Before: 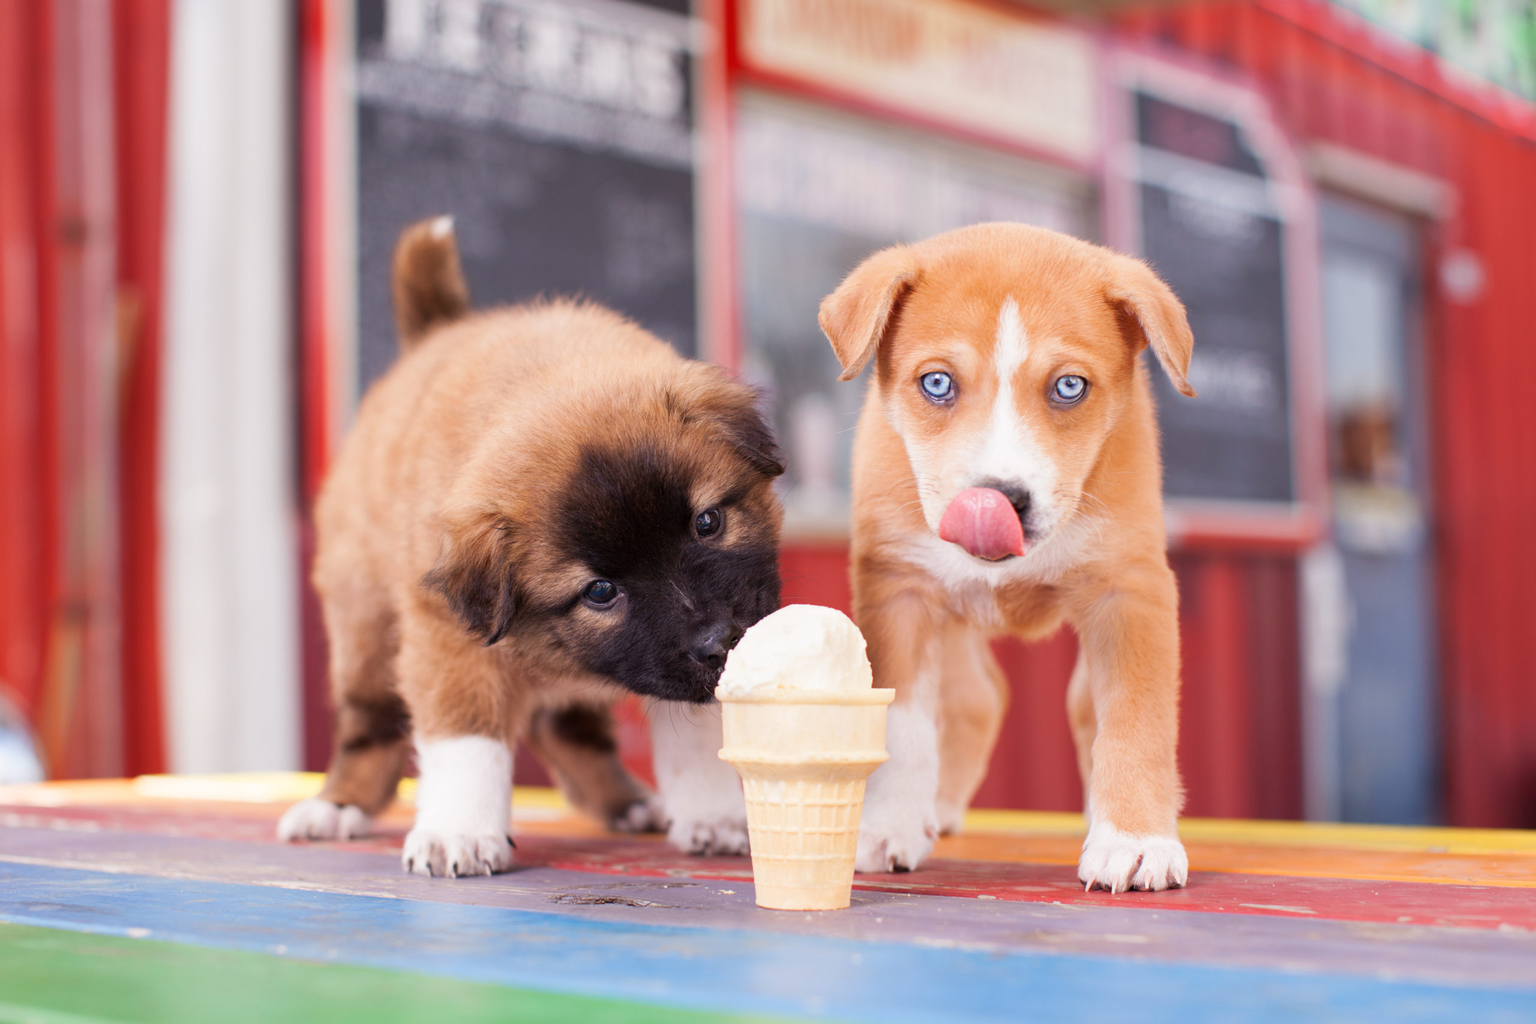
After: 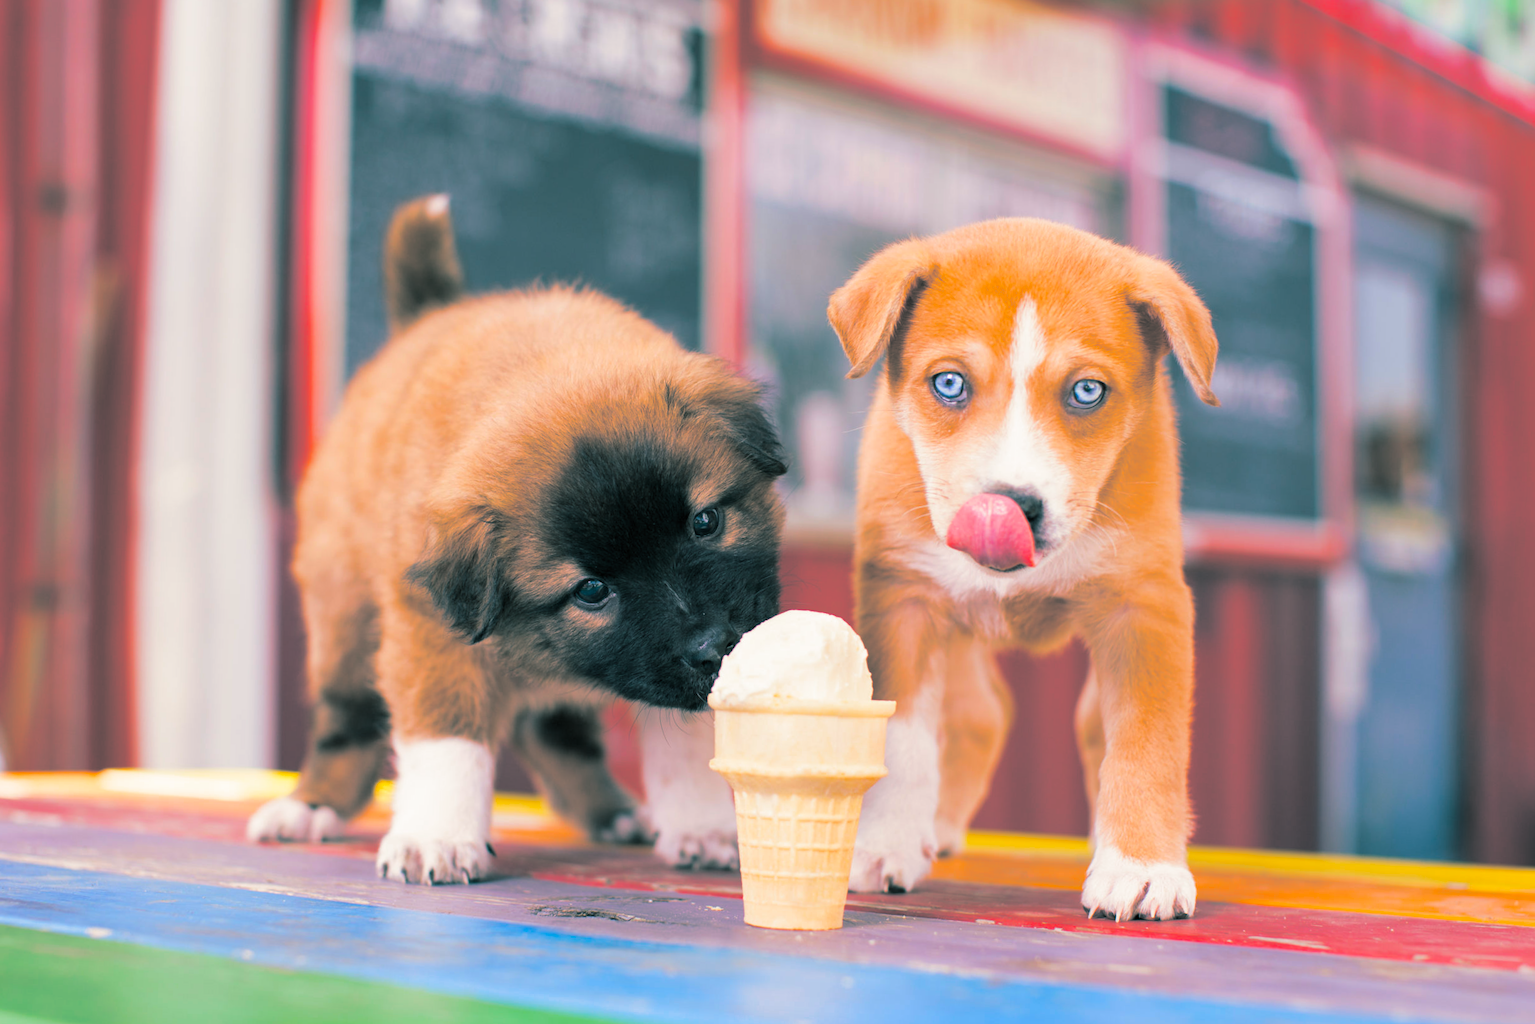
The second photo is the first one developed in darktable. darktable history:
color balance rgb: linear chroma grading › global chroma 15%, perceptual saturation grading › global saturation 30%
split-toning: shadows › hue 186.43°, highlights › hue 49.29°, compress 30.29%
crop and rotate: angle -1.69°
